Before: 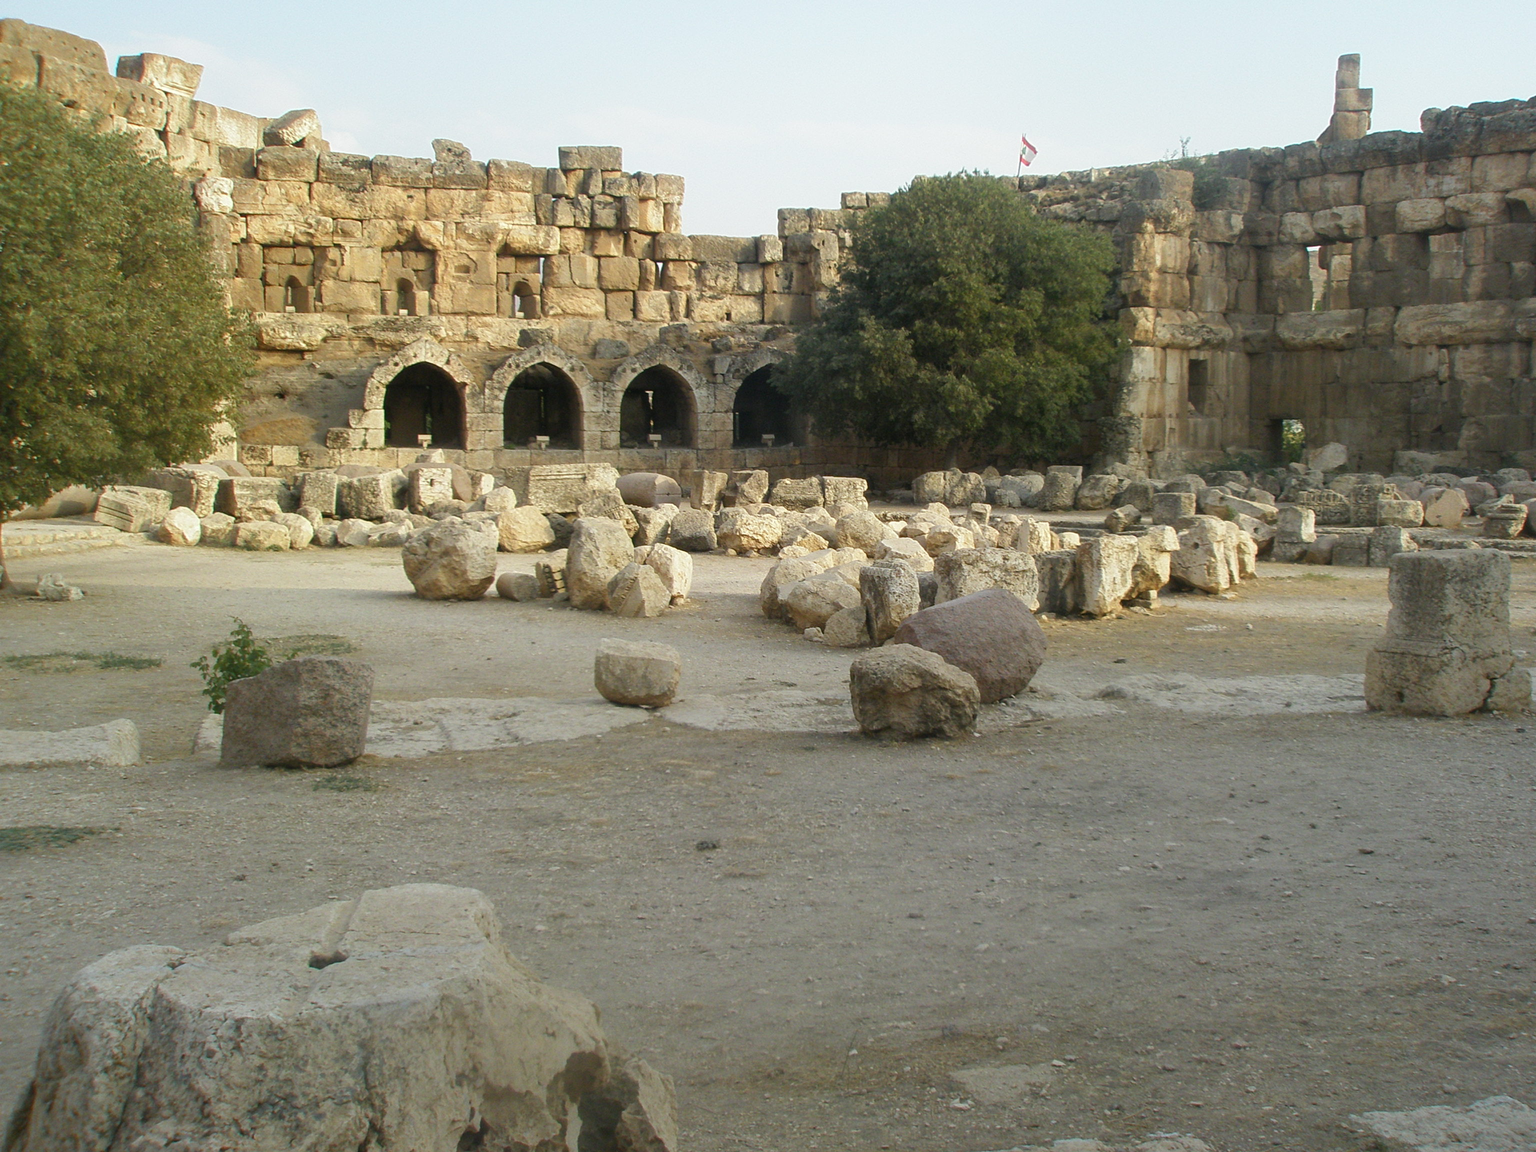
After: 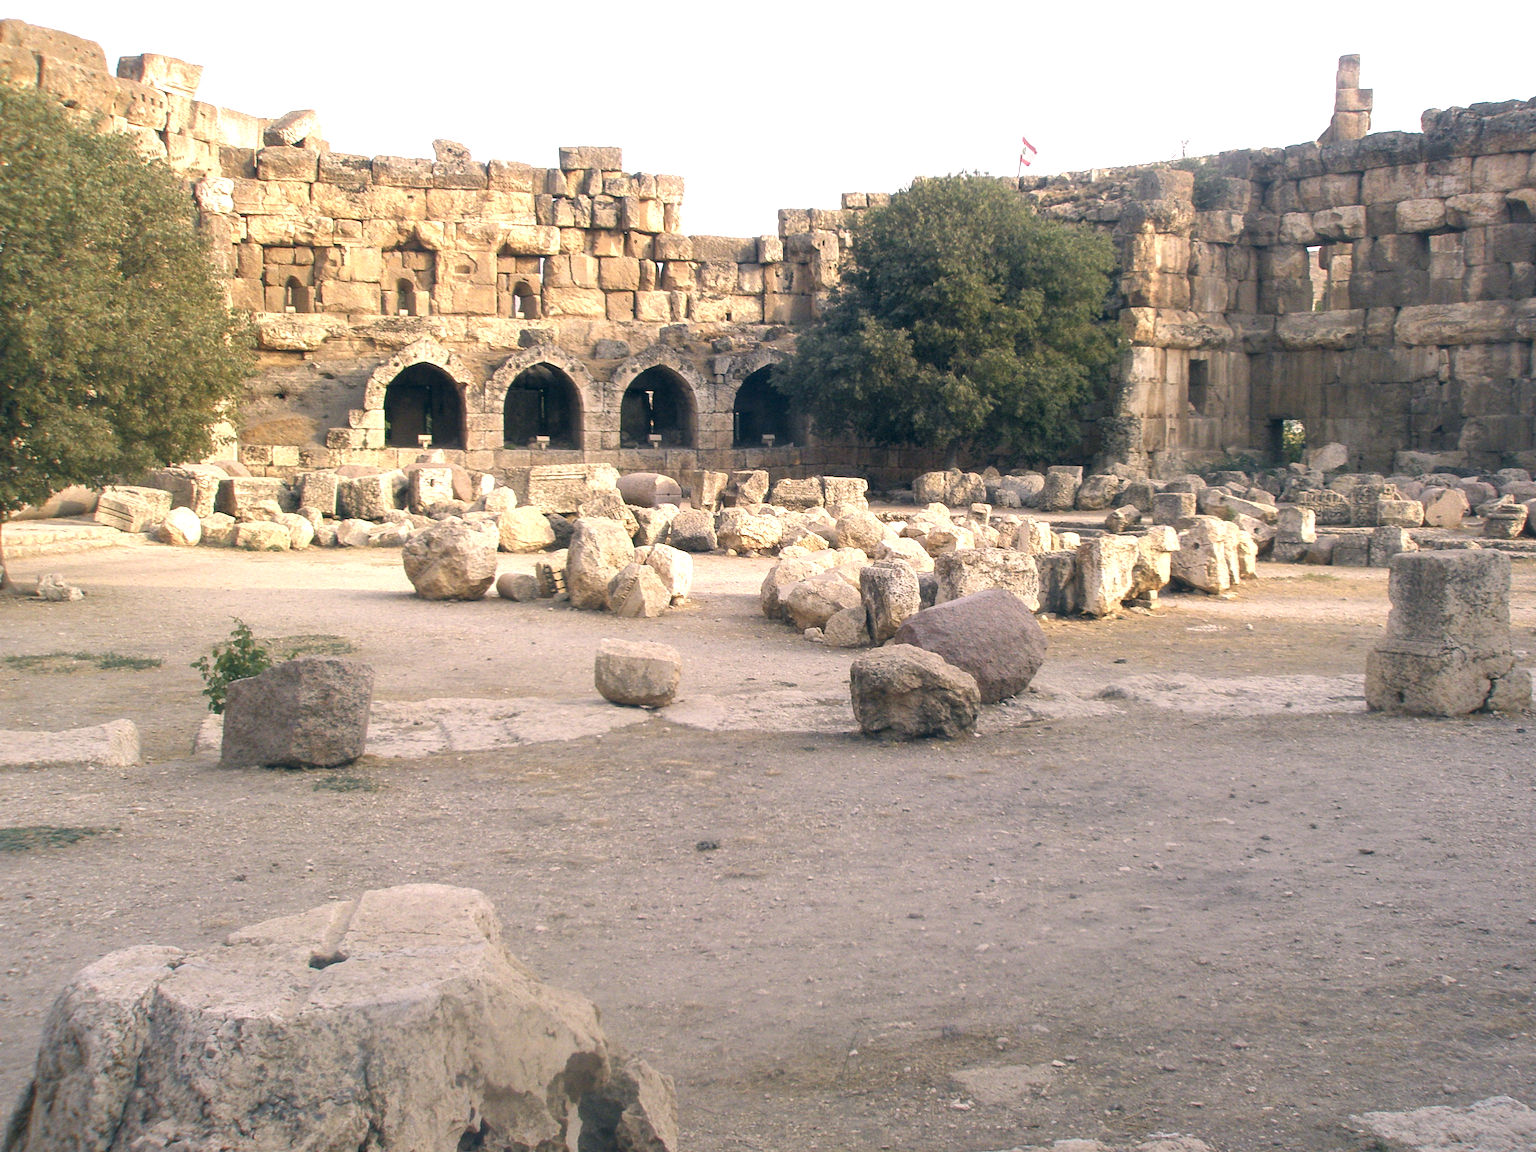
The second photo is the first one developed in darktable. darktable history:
local contrast: highlights 100%, shadows 100%, detail 120%, midtone range 0.2
exposure: black level correction 0, exposure 0.7 EV, compensate exposure bias true, compensate highlight preservation false
color correction: highlights a* 14.46, highlights b* 5.85, shadows a* -5.53, shadows b* -15.24, saturation 0.85
